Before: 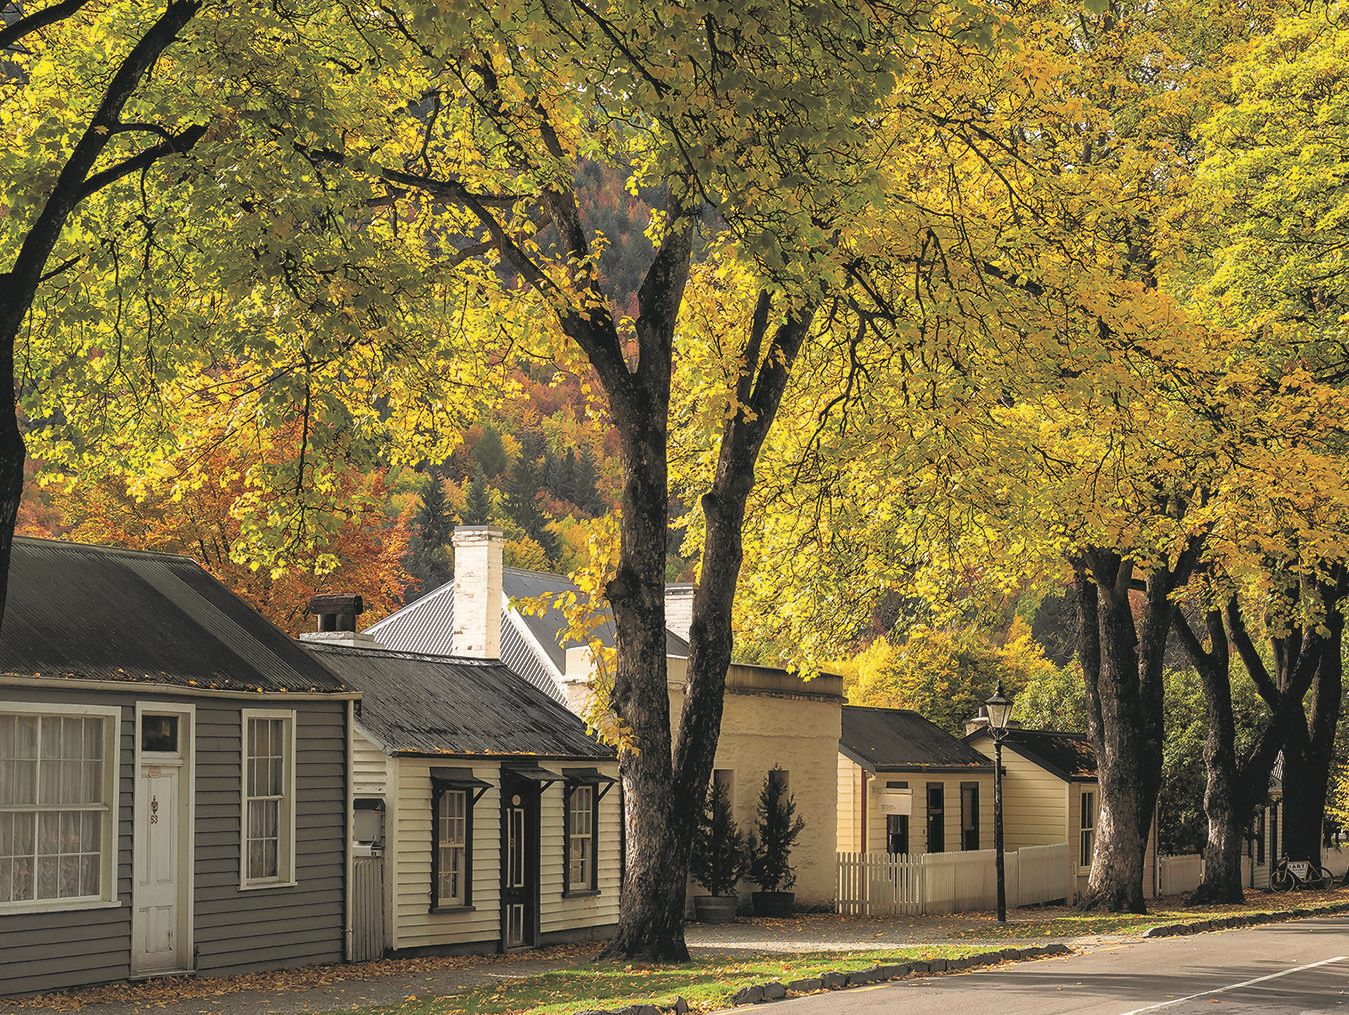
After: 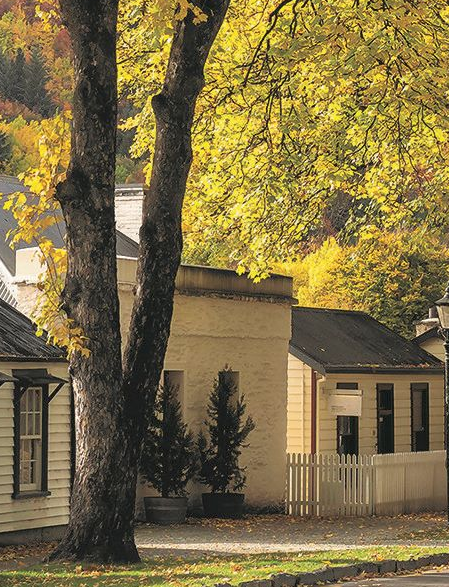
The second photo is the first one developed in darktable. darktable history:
crop: left 40.81%, top 39.38%, right 25.899%, bottom 2.729%
